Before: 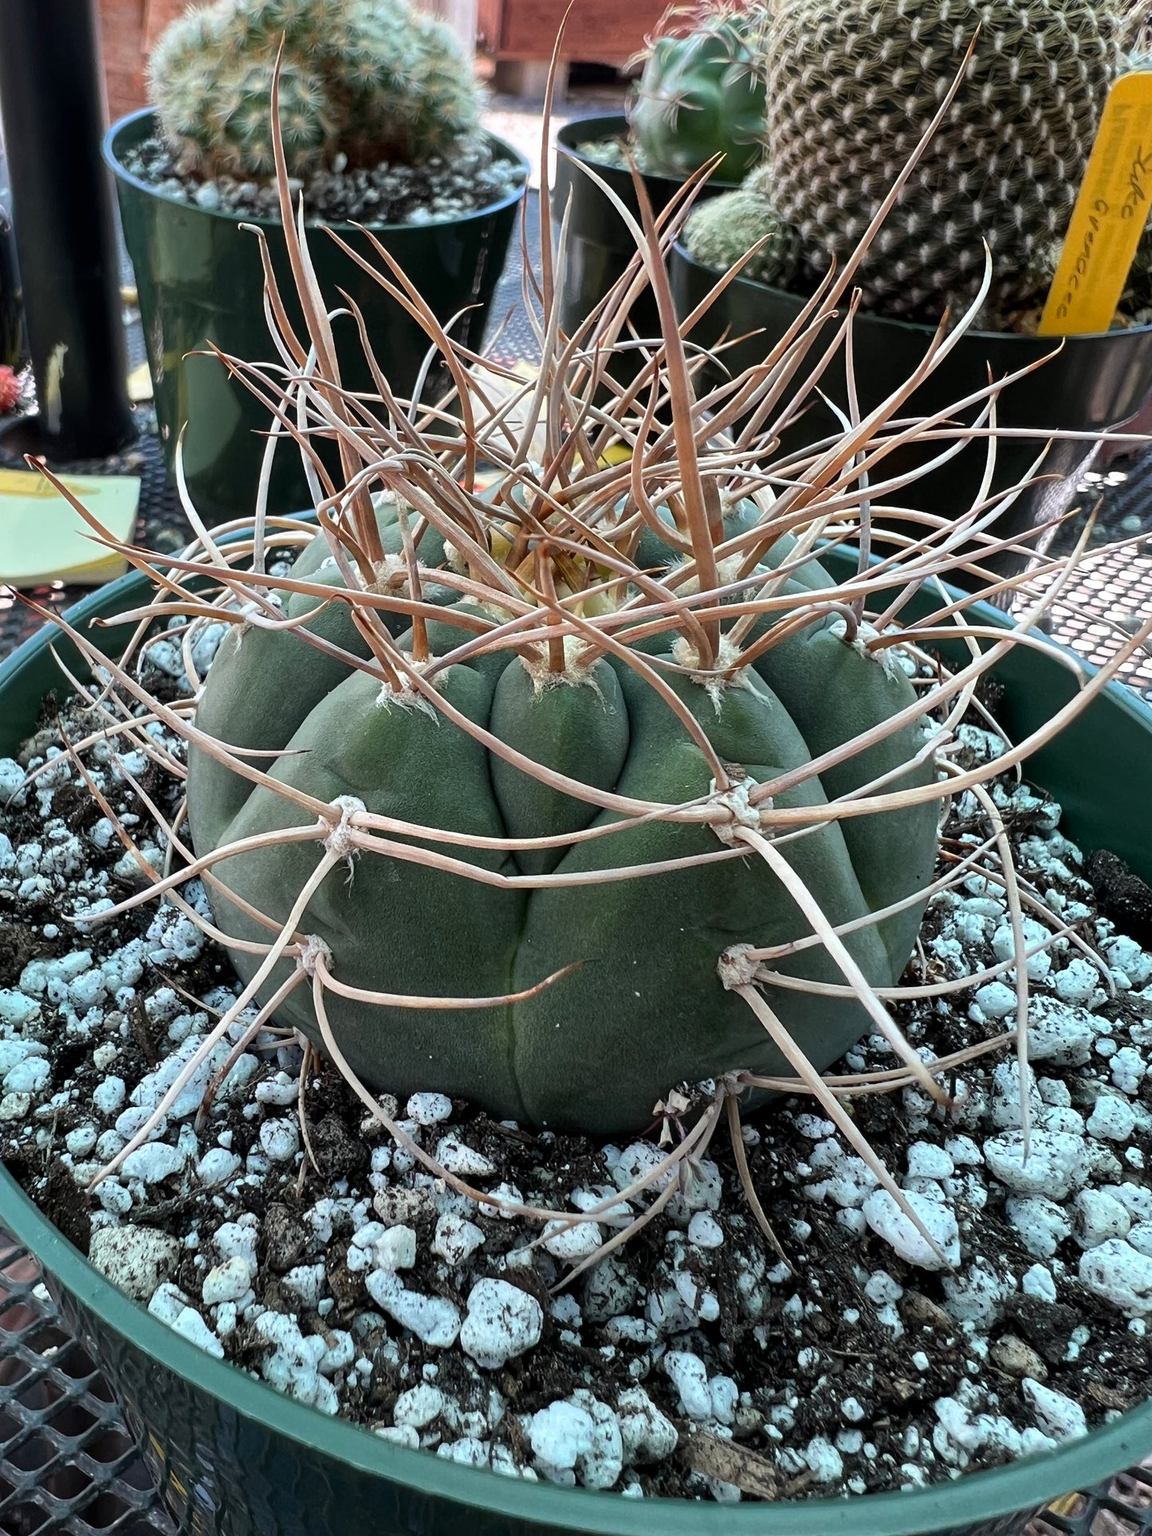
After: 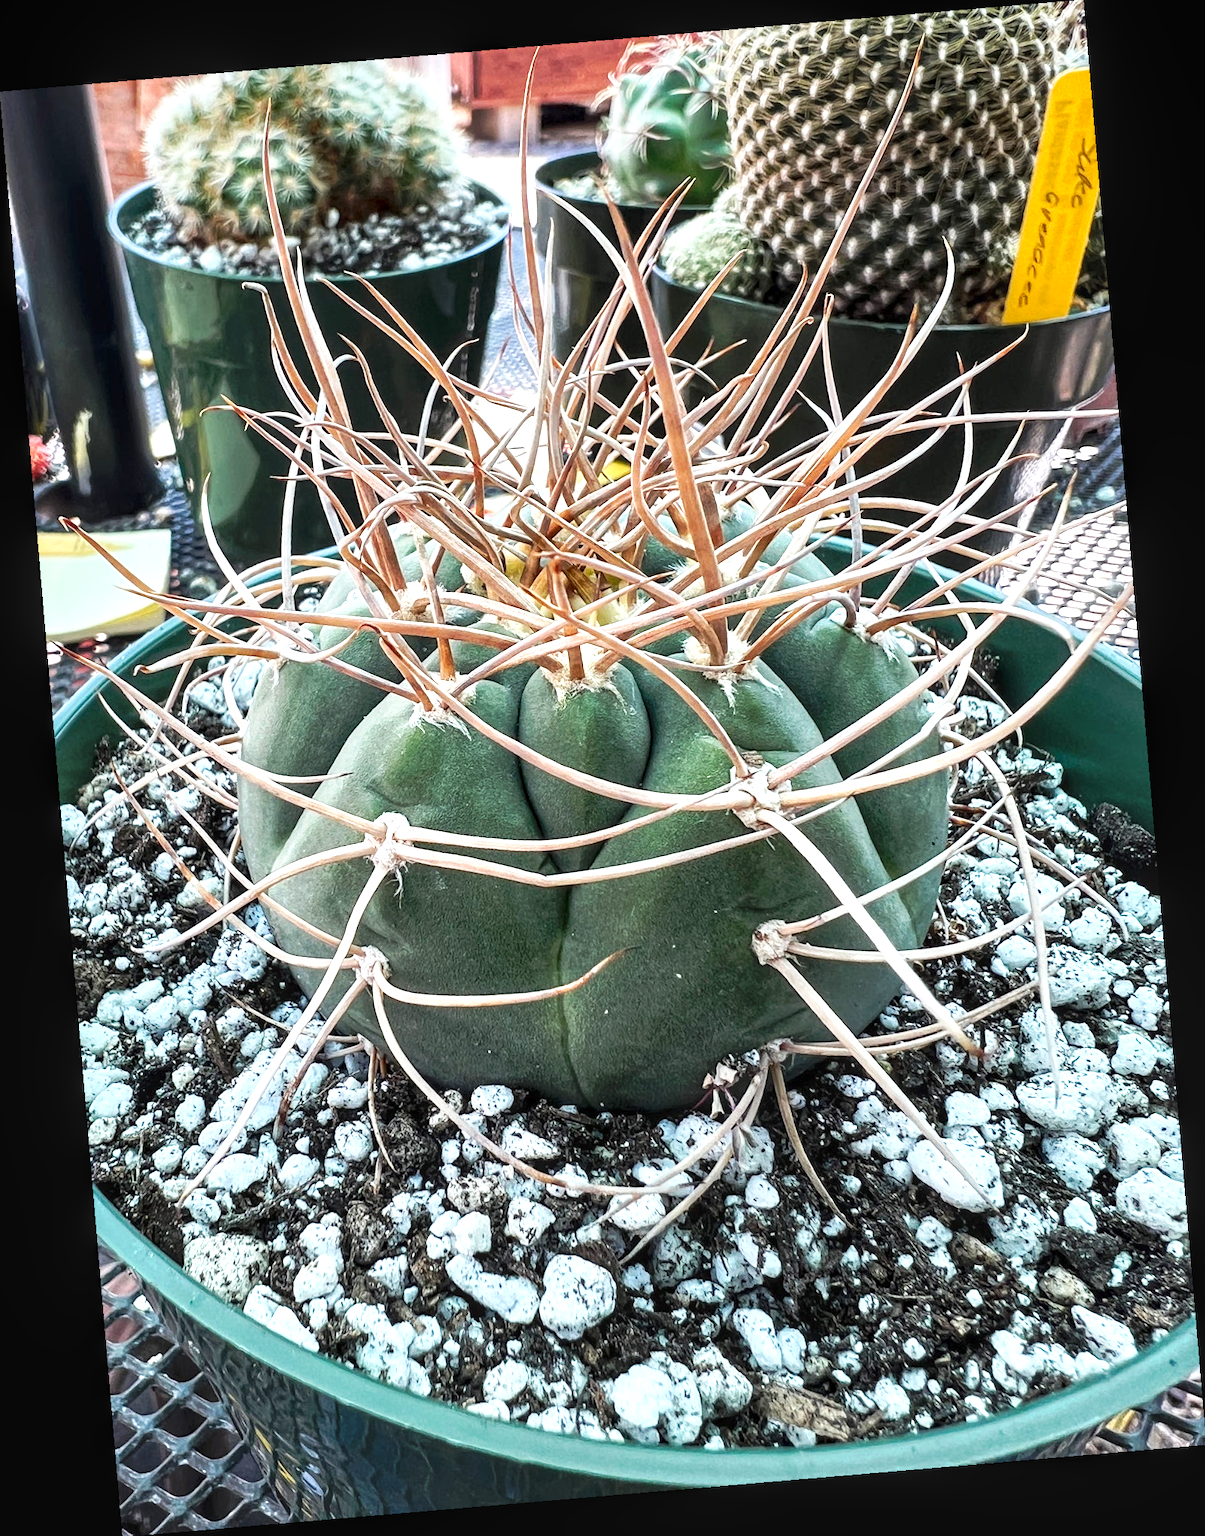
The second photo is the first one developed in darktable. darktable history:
exposure: exposure 1.061 EV, compensate highlight preservation false
local contrast: on, module defaults
tone curve: curves: ch0 [(0, 0) (0.003, 0.009) (0.011, 0.019) (0.025, 0.034) (0.044, 0.057) (0.069, 0.082) (0.1, 0.104) (0.136, 0.131) (0.177, 0.165) (0.224, 0.212) (0.277, 0.279) (0.335, 0.342) (0.399, 0.401) (0.468, 0.477) (0.543, 0.572) (0.623, 0.675) (0.709, 0.772) (0.801, 0.85) (0.898, 0.942) (1, 1)], preserve colors none
rotate and perspective: rotation -4.86°, automatic cropping off
